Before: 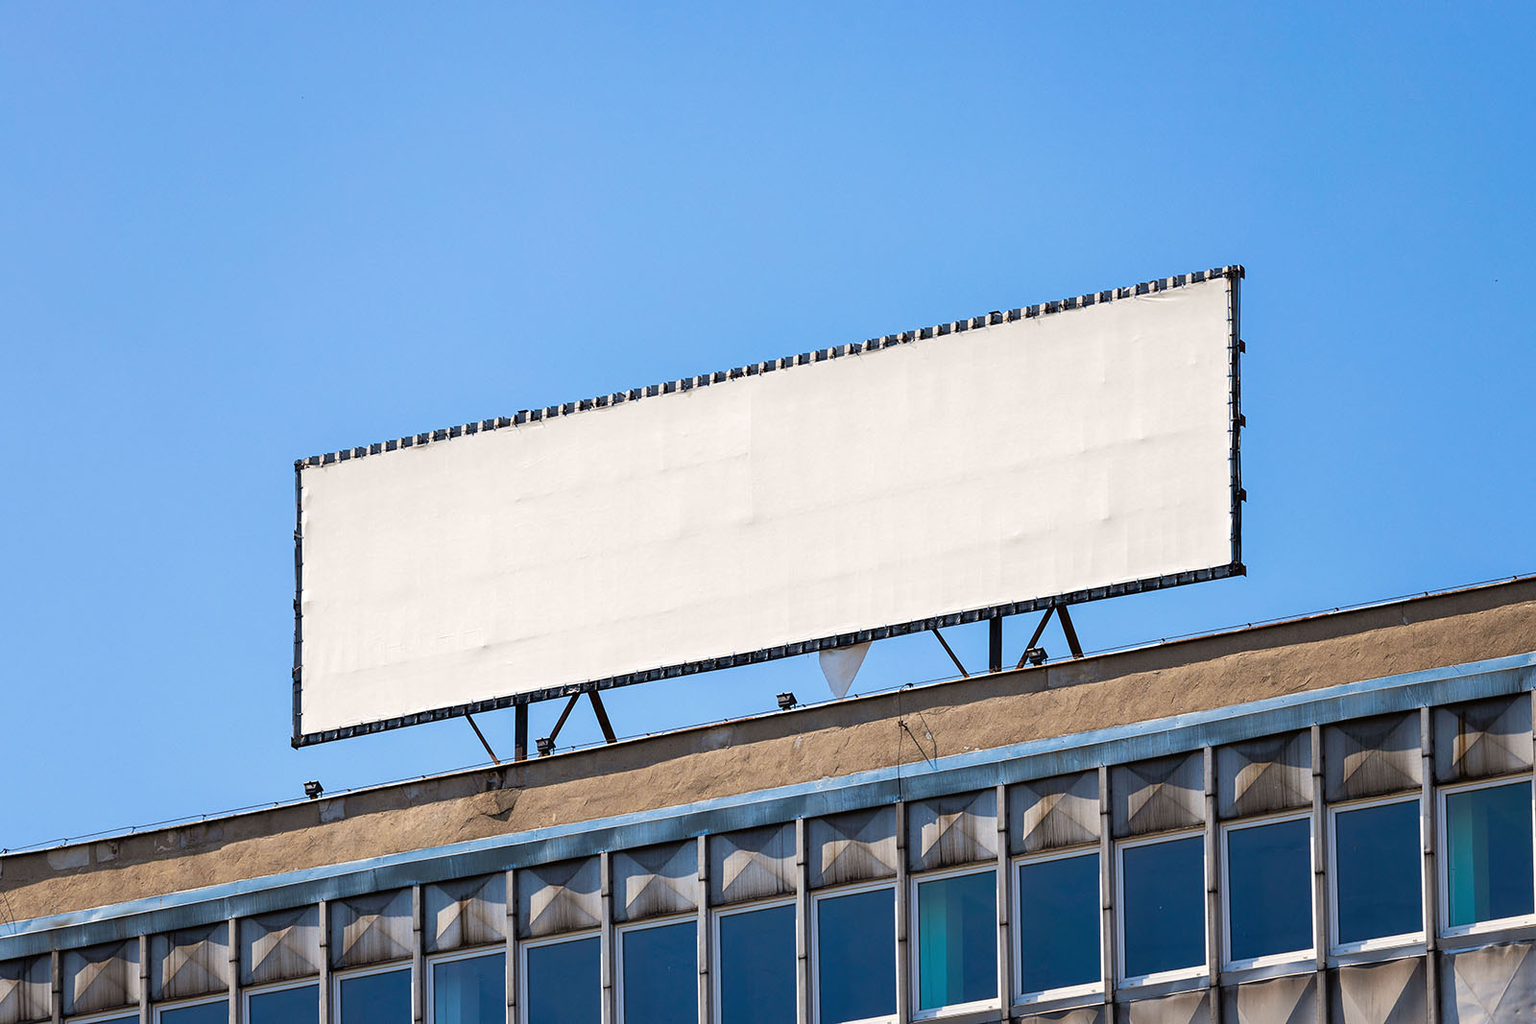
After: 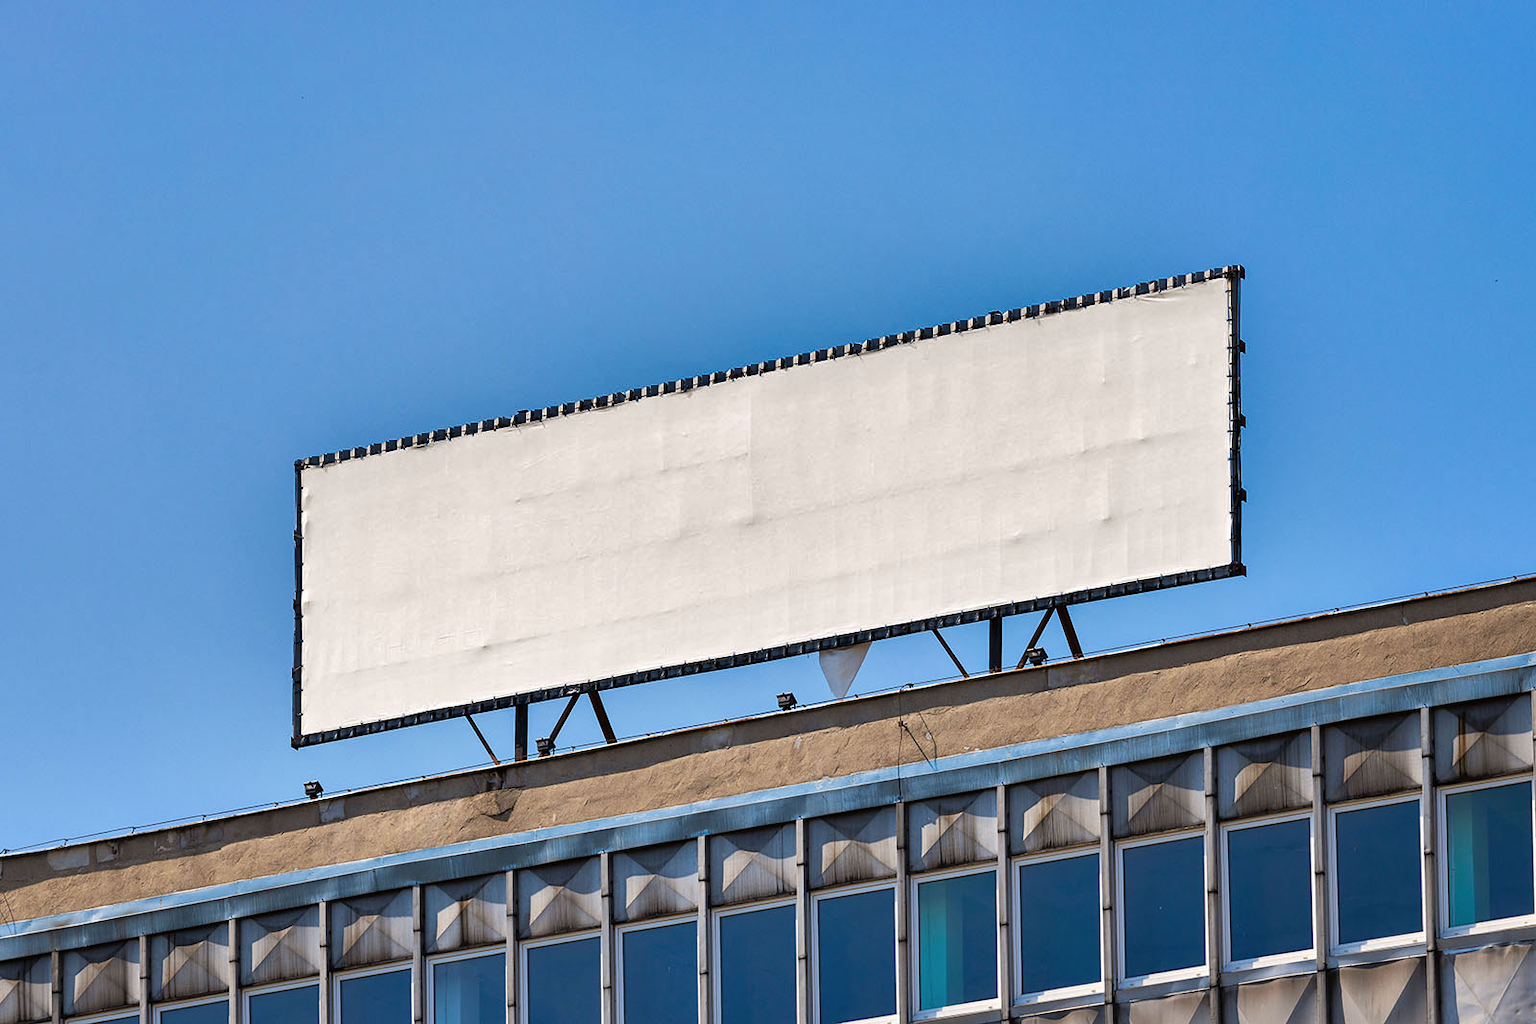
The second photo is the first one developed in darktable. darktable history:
rotate and perspective: automatic cropping off
shadows and highlights: radius 100.41, shadows 50.55, highlights -64.36, highlights color adjustment 49.82%, soften with gaussian
